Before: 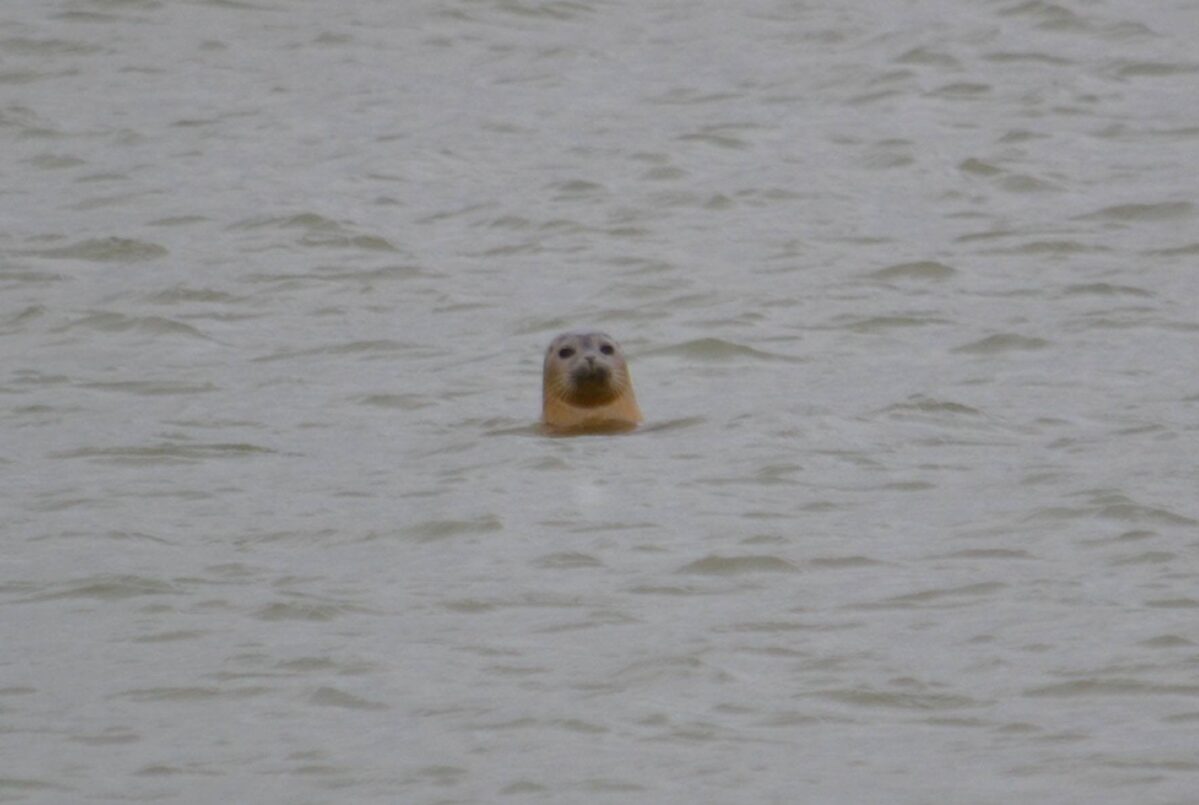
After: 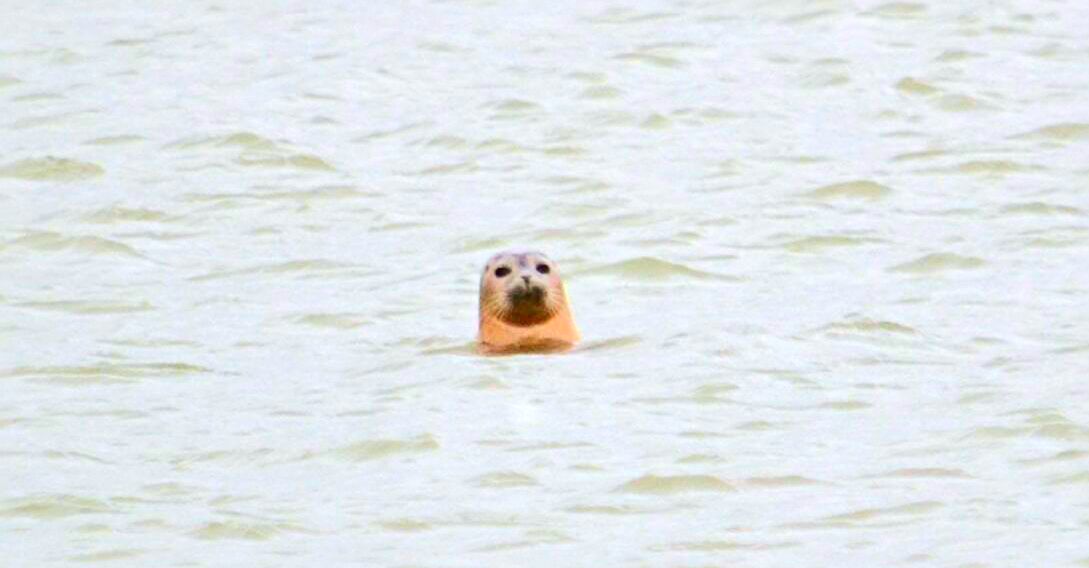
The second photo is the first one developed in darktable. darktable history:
shadows and highlights: shadows 29.75, highlights -30.44, low approximation 0.01, soften with gaussian
tone curve: curves: ch0 [(0, 0) (0.128, 0.068) (0.292, 0.274) (0.453, 0.507) (0.653, 0.717) (0.785, 0.817) (0.995, 0.917)]; ch1 [(0, 0) (0.384, 0.365) (0.463, 0.447) (0.486, 0.474) (0.503, 0.497) (0.52, 0.525) (0.559, 0.591) (0.583, 0.623) (0.672, 0.699) (0.766, 0.773) (1, 1)]; ch2 [(0, 0) (0.374, 0.344) (0.446, 0.443) (0.501, 0.5) (0.527, 0.549) (0.565, 0.582) (0.624, 0.632) (1, 1)], color space Lab, independent channels, preserve colors none
exposure: black level correction 0.001, exposure 1.867 EV, compensate highlight preservation false
sharpen: radius 4.909
contrast brightness saturation: saturation 0.134
crop: left 5.419%, top 10.176%, right 3.718%, bottom 19.213%
tone equalizer: on, module defaults
